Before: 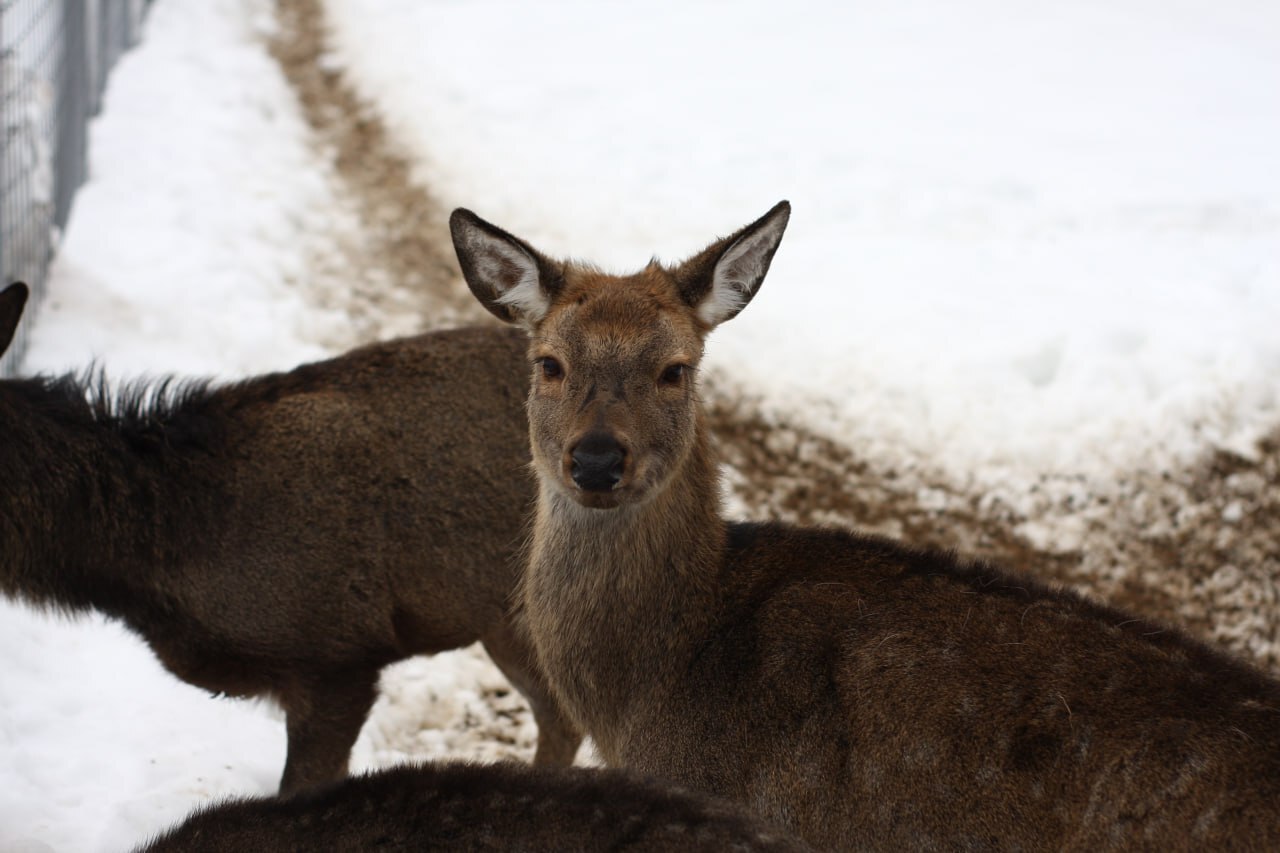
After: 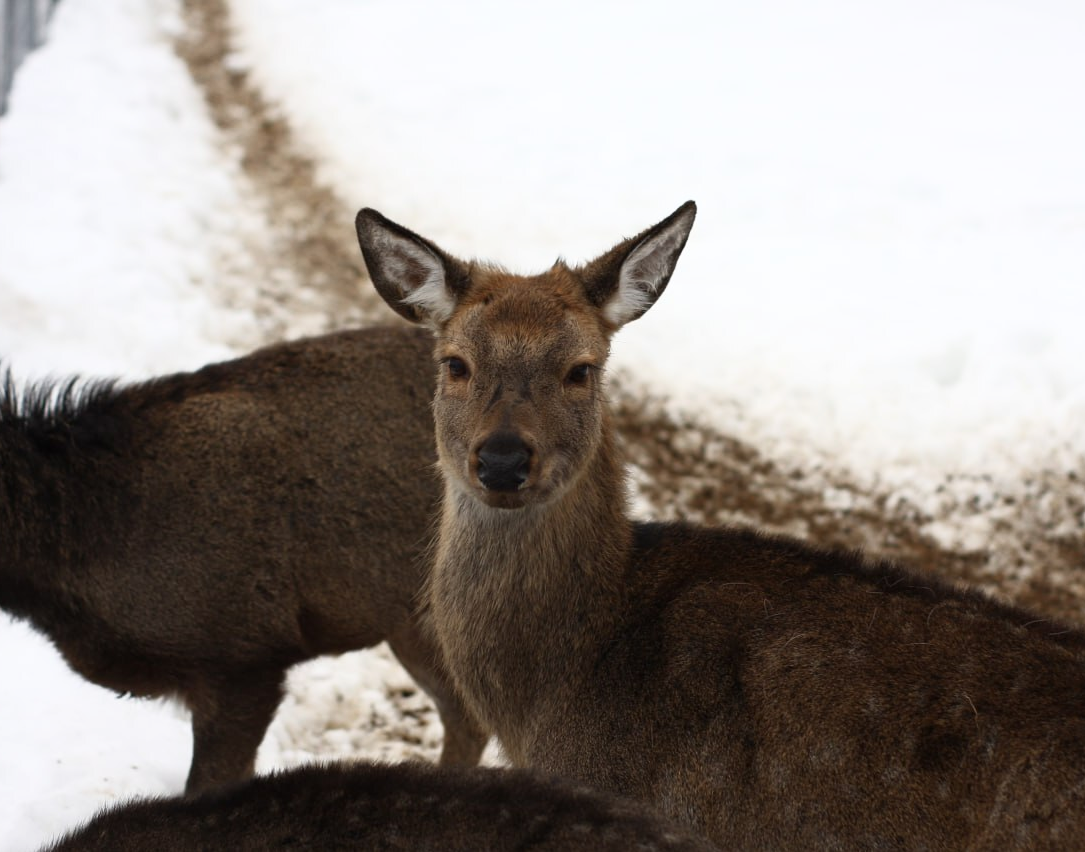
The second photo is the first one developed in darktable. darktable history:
crop: left 7.414%, right 7.805%
shadows and highlights: shadows -1.74, highlights 39.61
